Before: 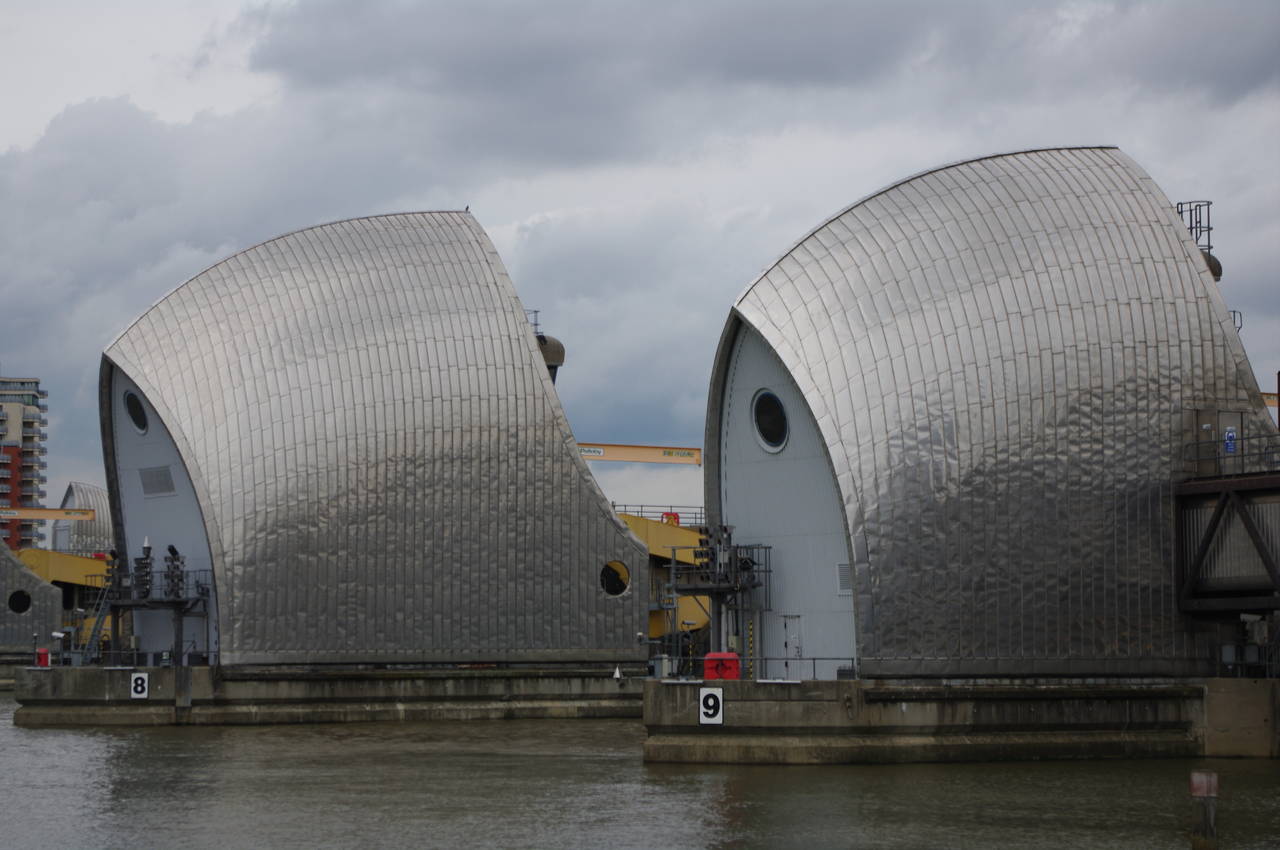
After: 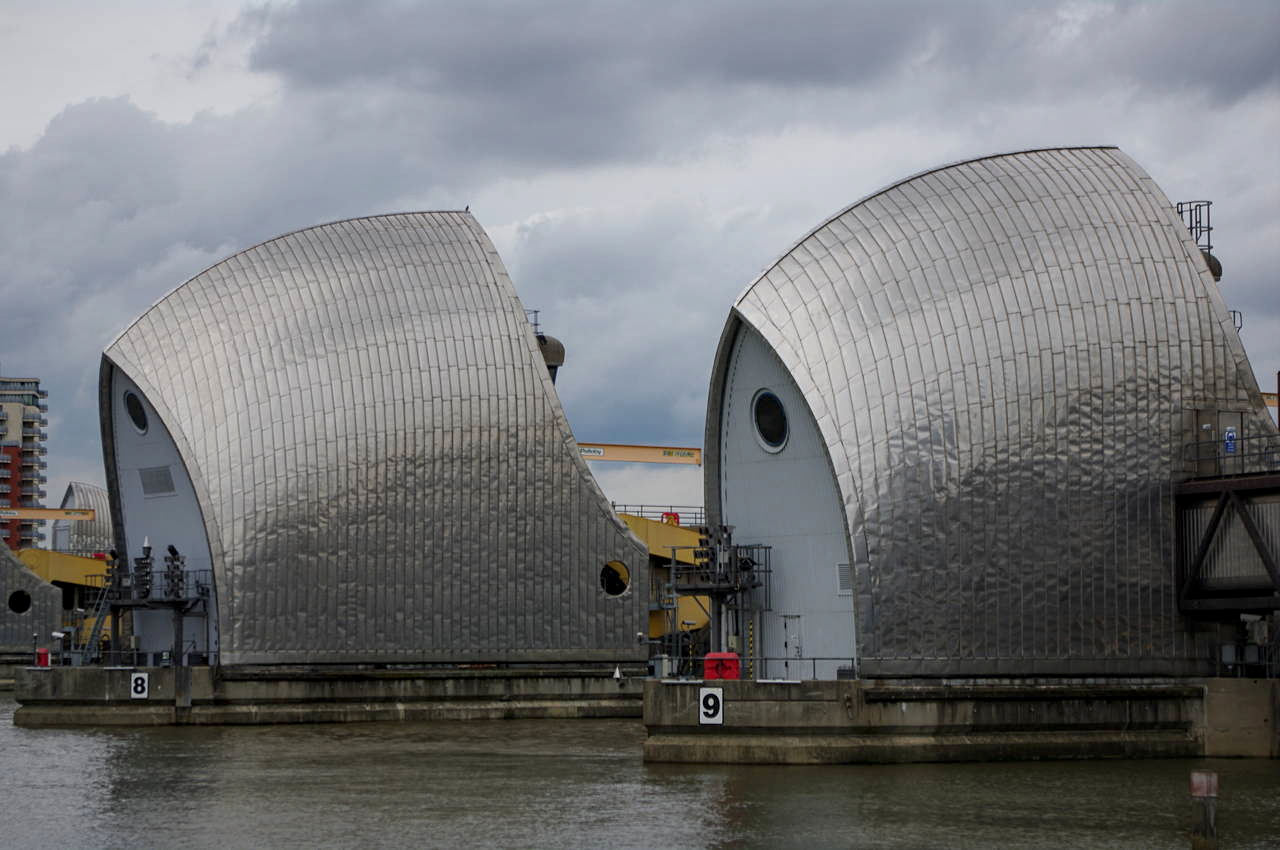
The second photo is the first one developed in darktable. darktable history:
color correction: highlights b* 0.023, saturation 1.1
shadows and highlights: radius 336.39, shadows 28.78, highlights color adjustment 55.08%, soften with gaussian
local contrast: on, module defaults
sharpen: amount 0.215
